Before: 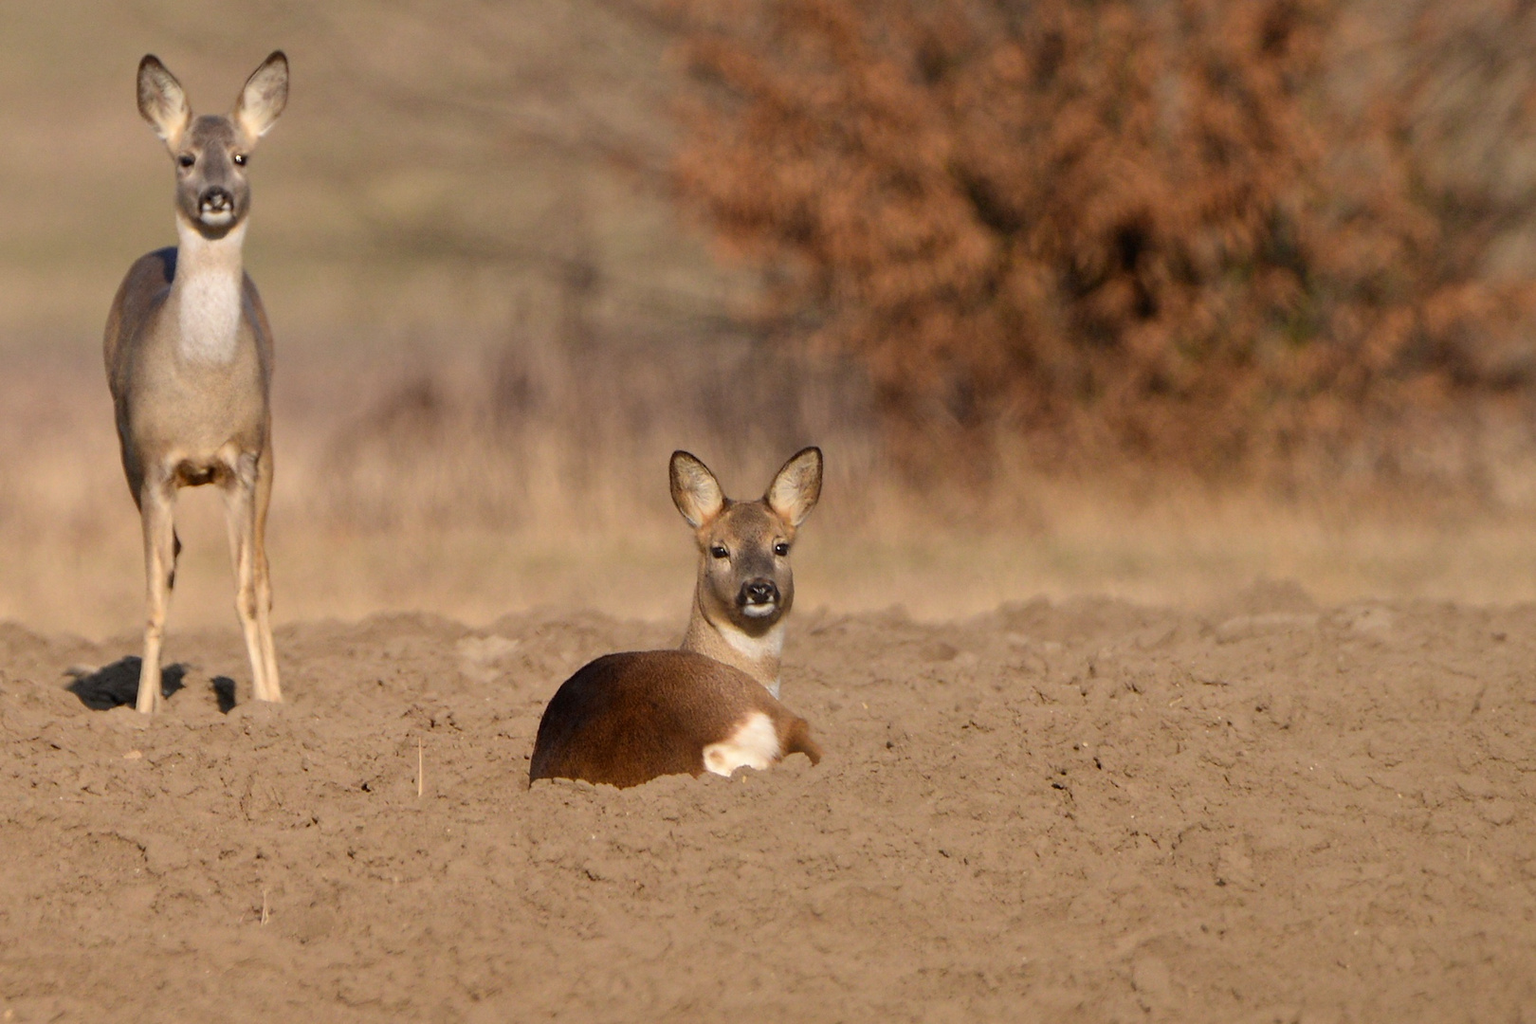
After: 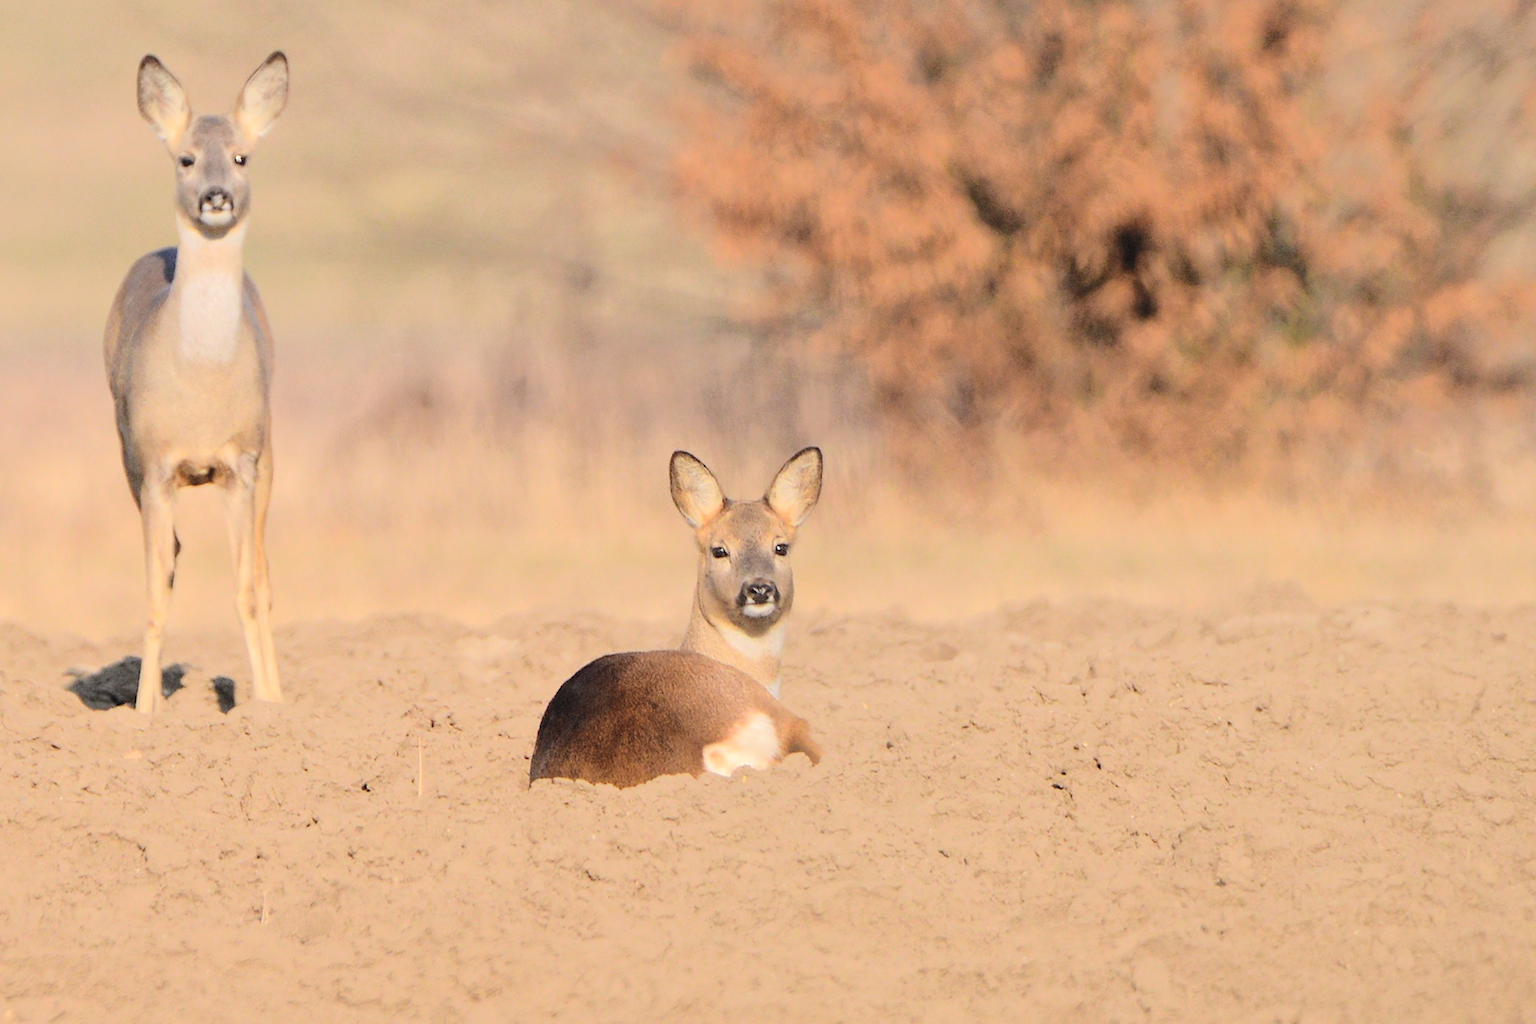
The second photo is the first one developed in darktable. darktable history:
tone curve: curves: ch0 [(0, 0) (0.003, 0.021) (0.011, 0.033) (0.025, 0.059) (0.044, 0.097) (0.069, 0.141) (0.1, 0.186) (0.136, 0.237) (0.177, 0.298) (0.224, 0.378) (0.277, 0.47) (0.335, 0.542) (0.399, 0.605) (0.468, 0.678) (0.543, 0.724) (0.623, 0.787) (0.709, 0.829) (0.801, 0.875) (0.898, 0.912) (1, 1)], color space Lab, independent channels, preserve colors none
contrast brightness saturation: contrast 0.032, brightness 0.065, saturation 0.122
